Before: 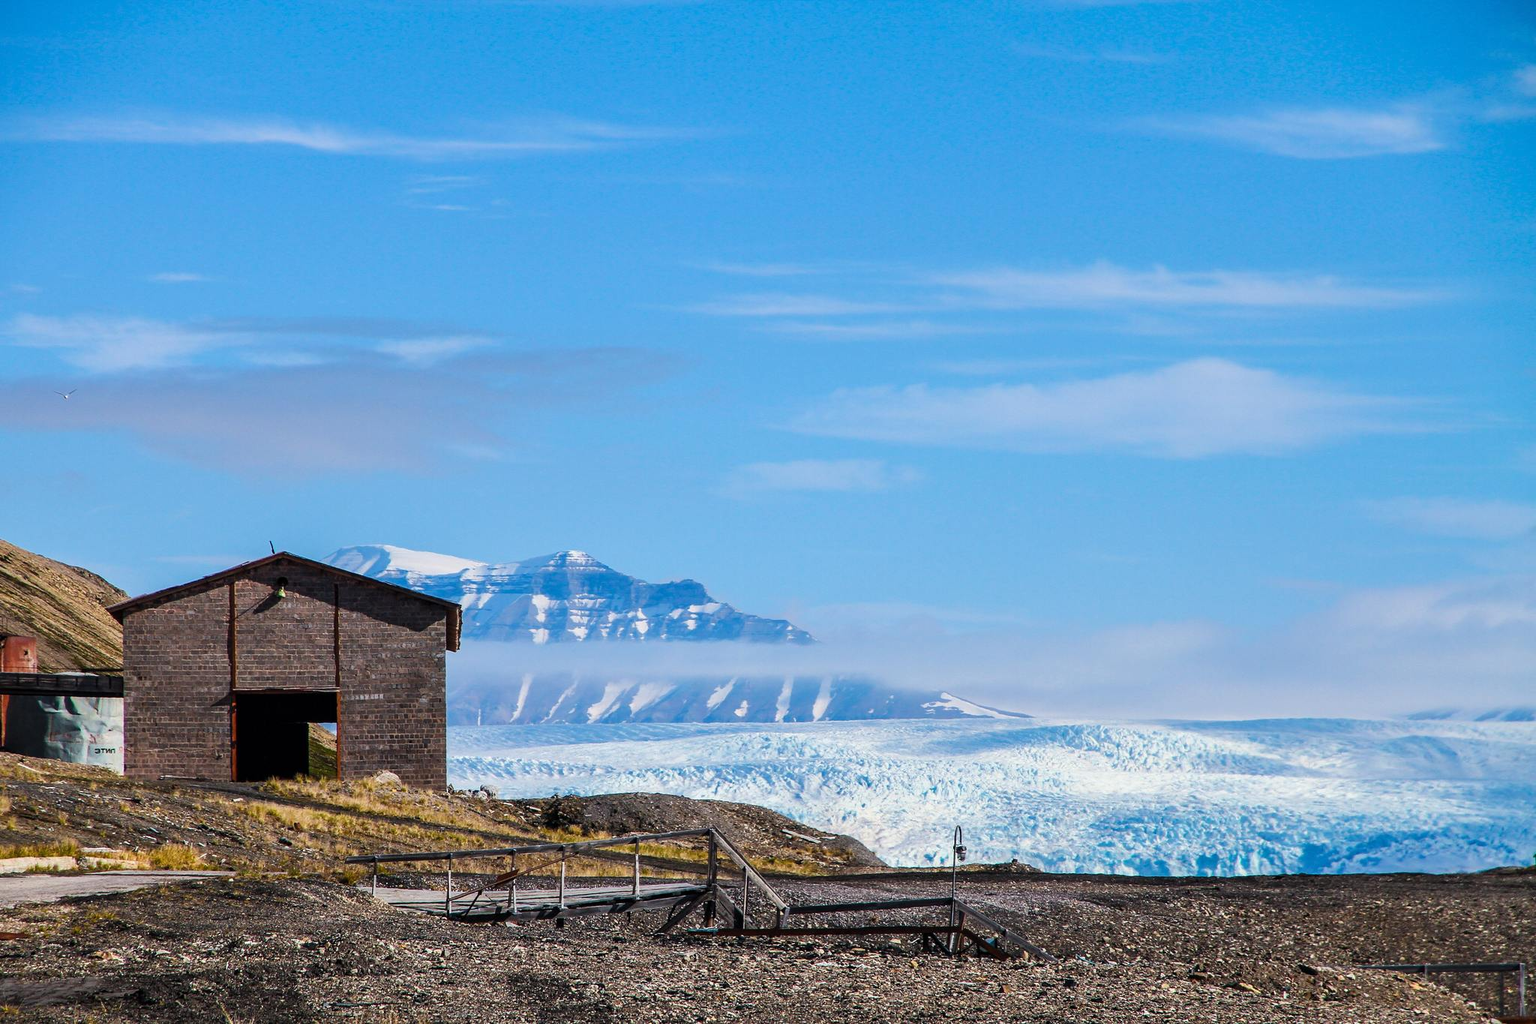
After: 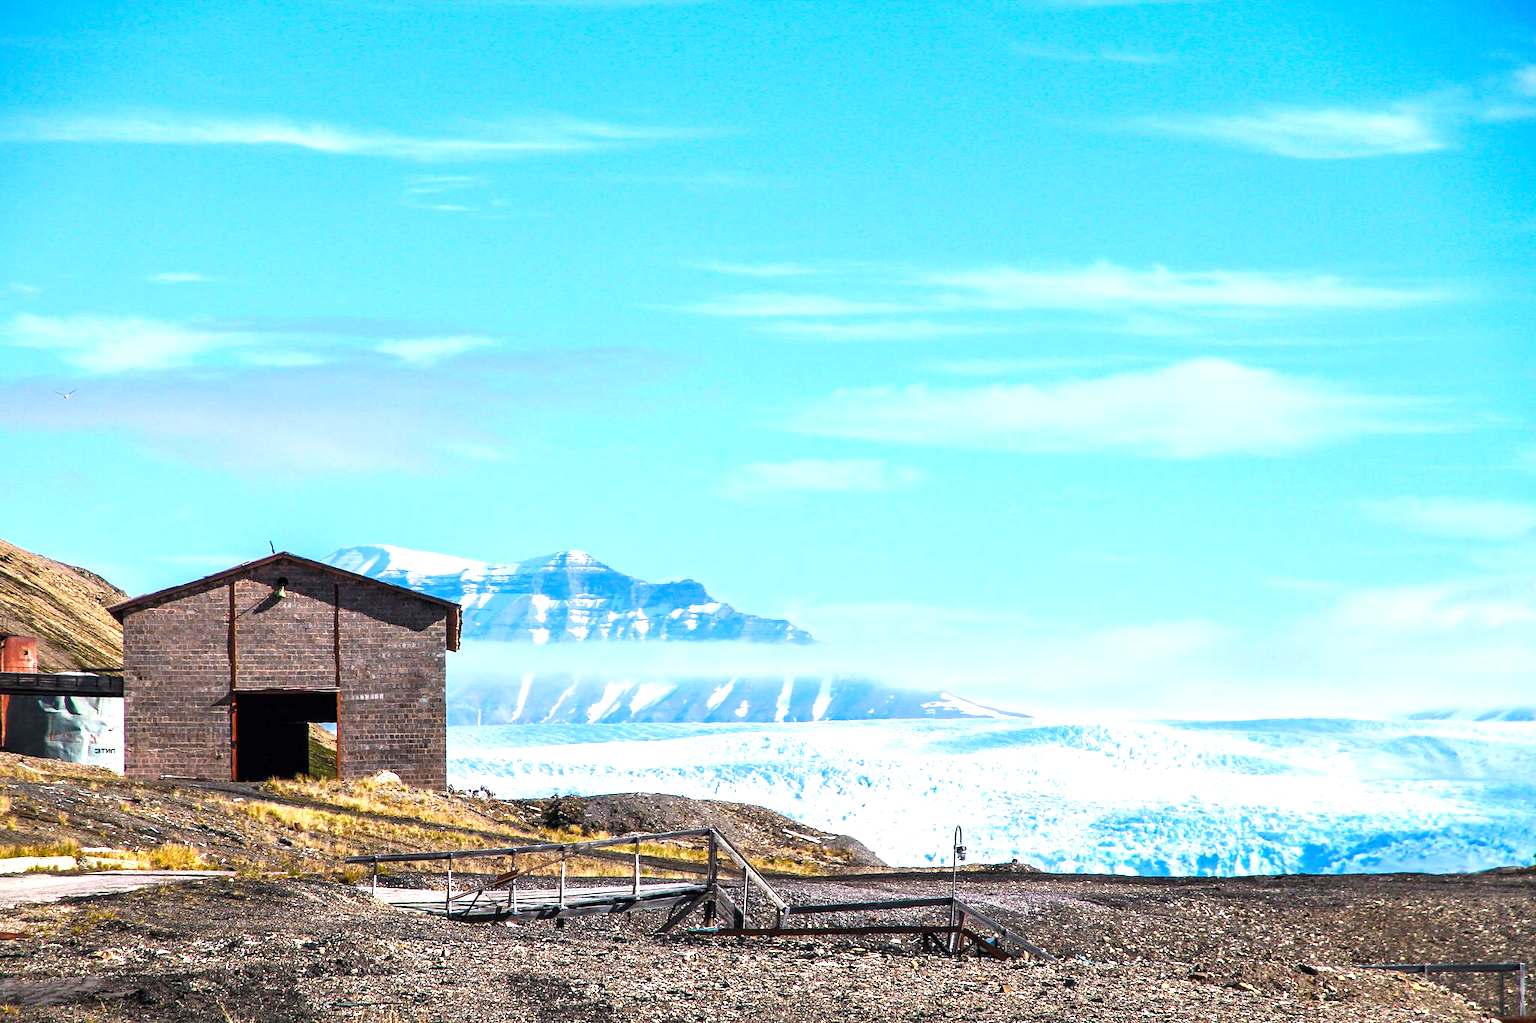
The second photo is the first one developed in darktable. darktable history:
exposure: exposure 1.147 EV, compensate highlight preservation false
